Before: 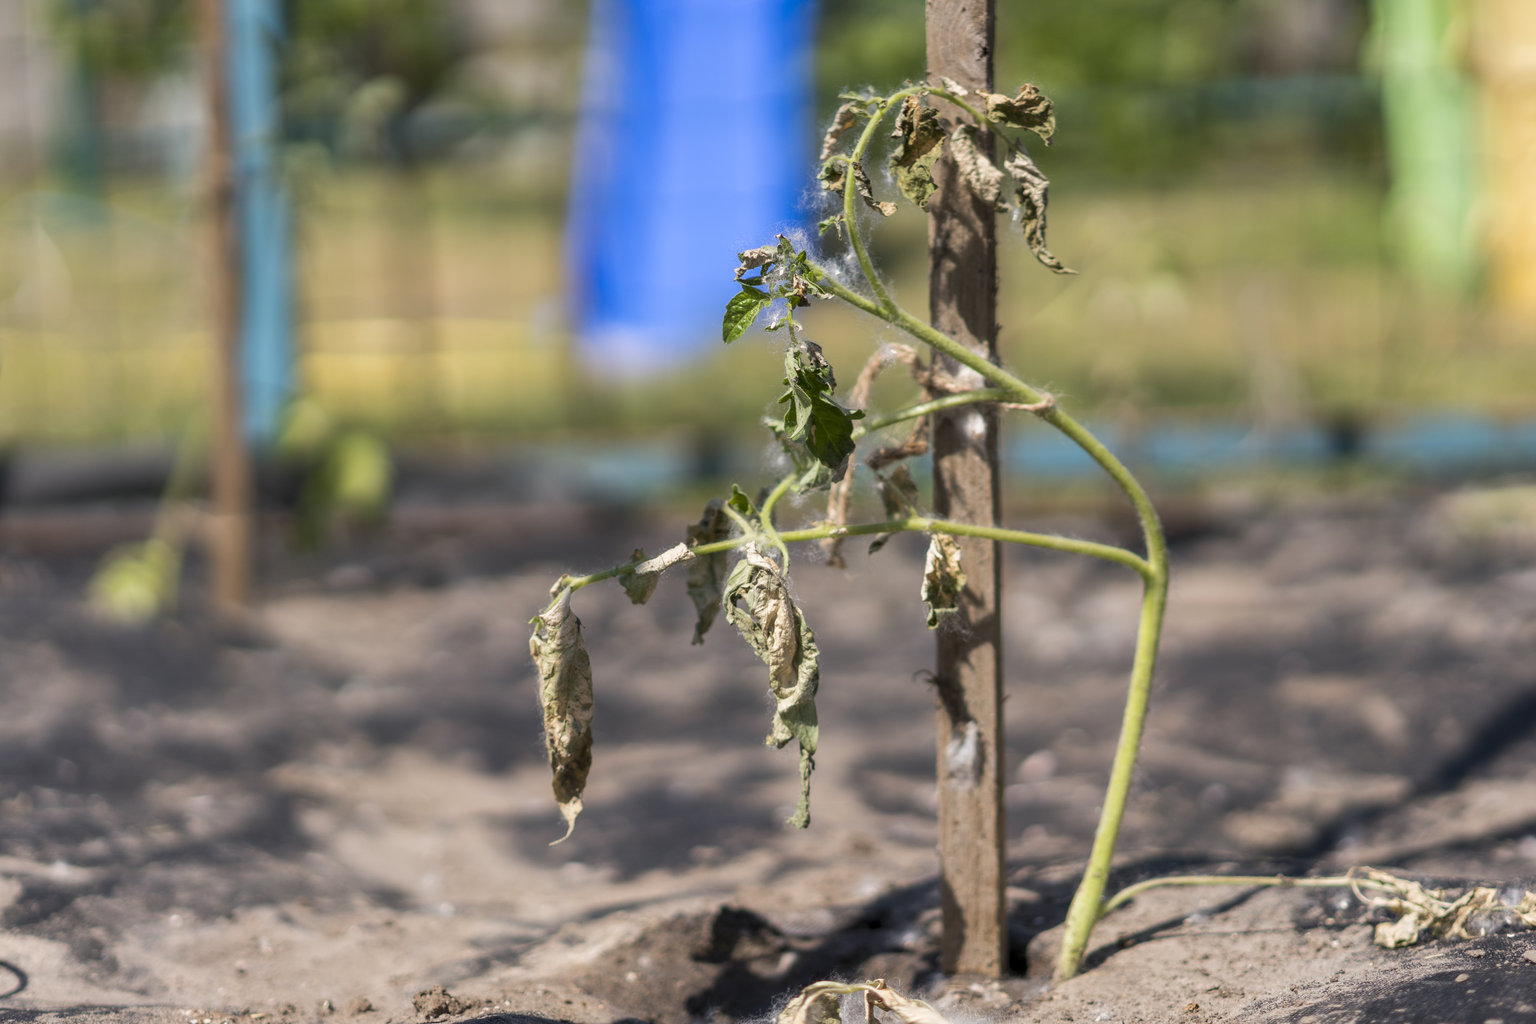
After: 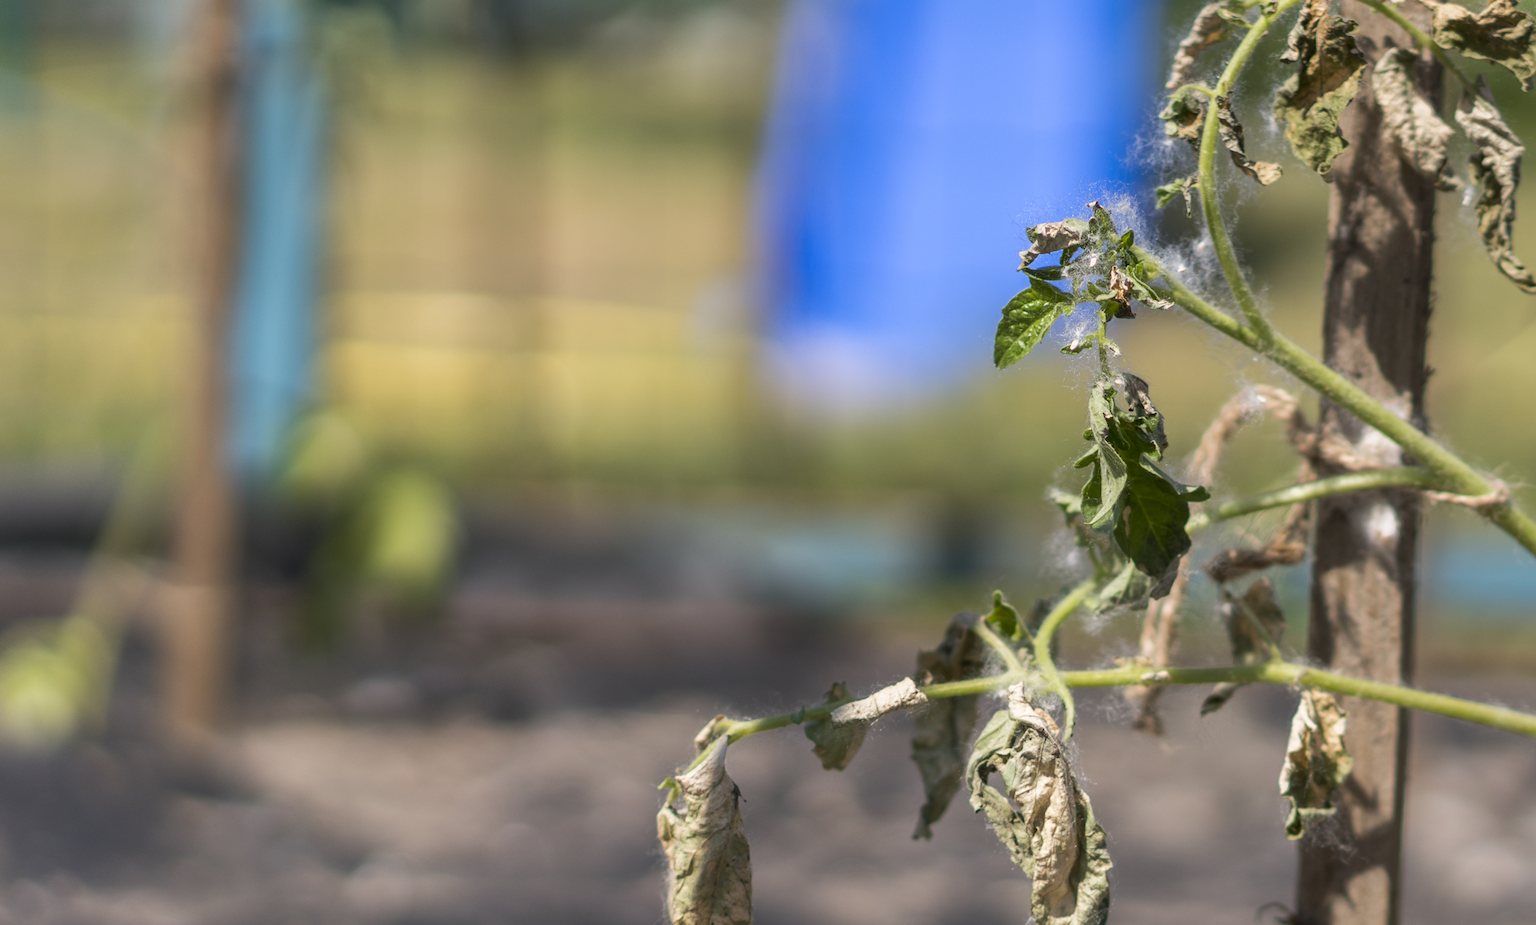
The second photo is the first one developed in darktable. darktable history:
rotate and perspective: rotation -1.17°, automatic cropping off
crop and rotate: angle -4.99°, left 2.122%, top 6.945%, right 27.566%, bottom 30.519%
